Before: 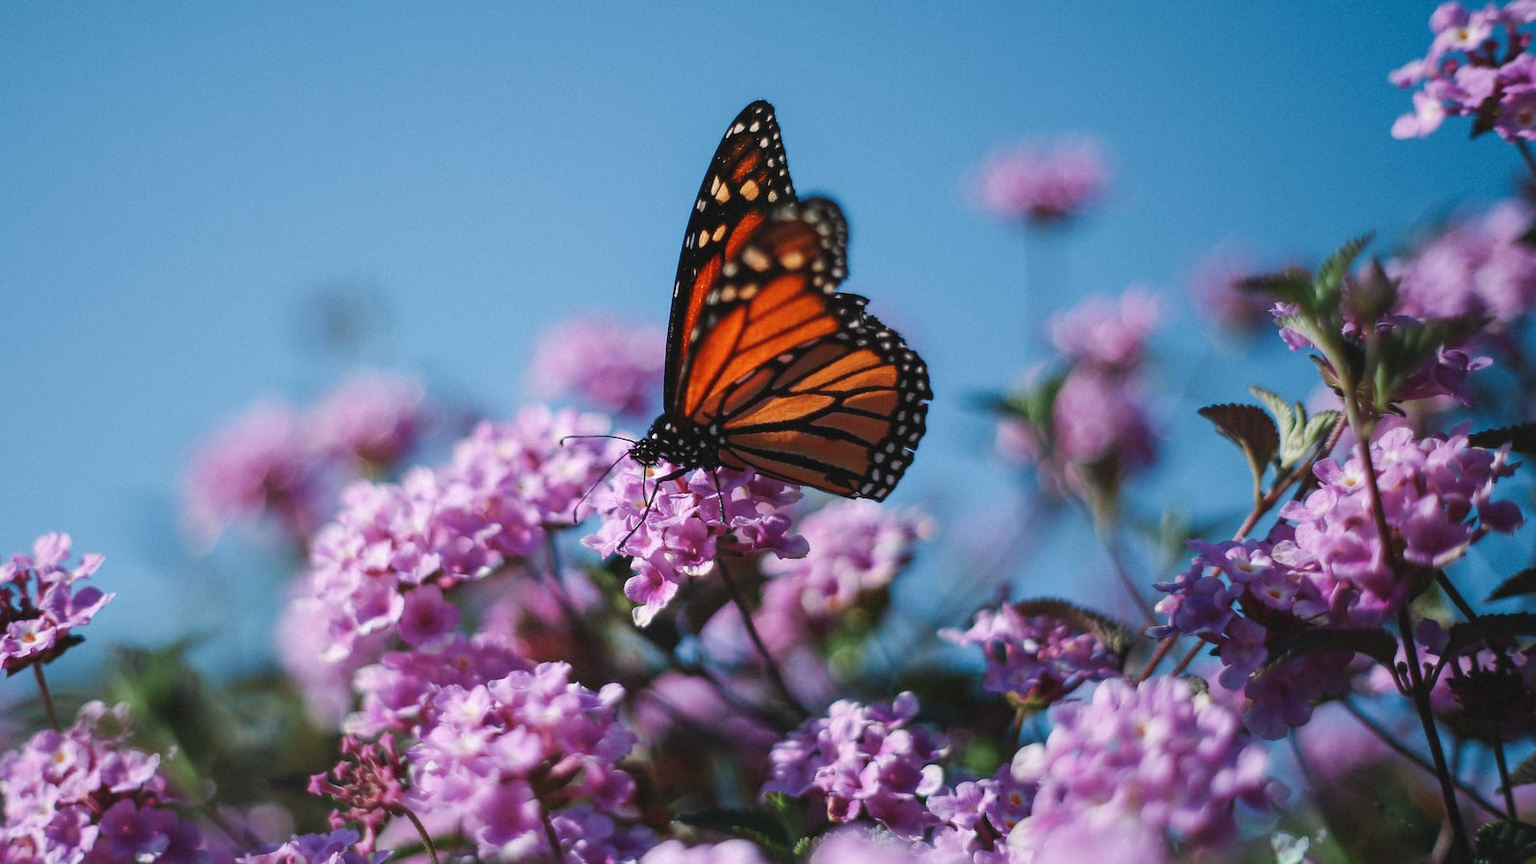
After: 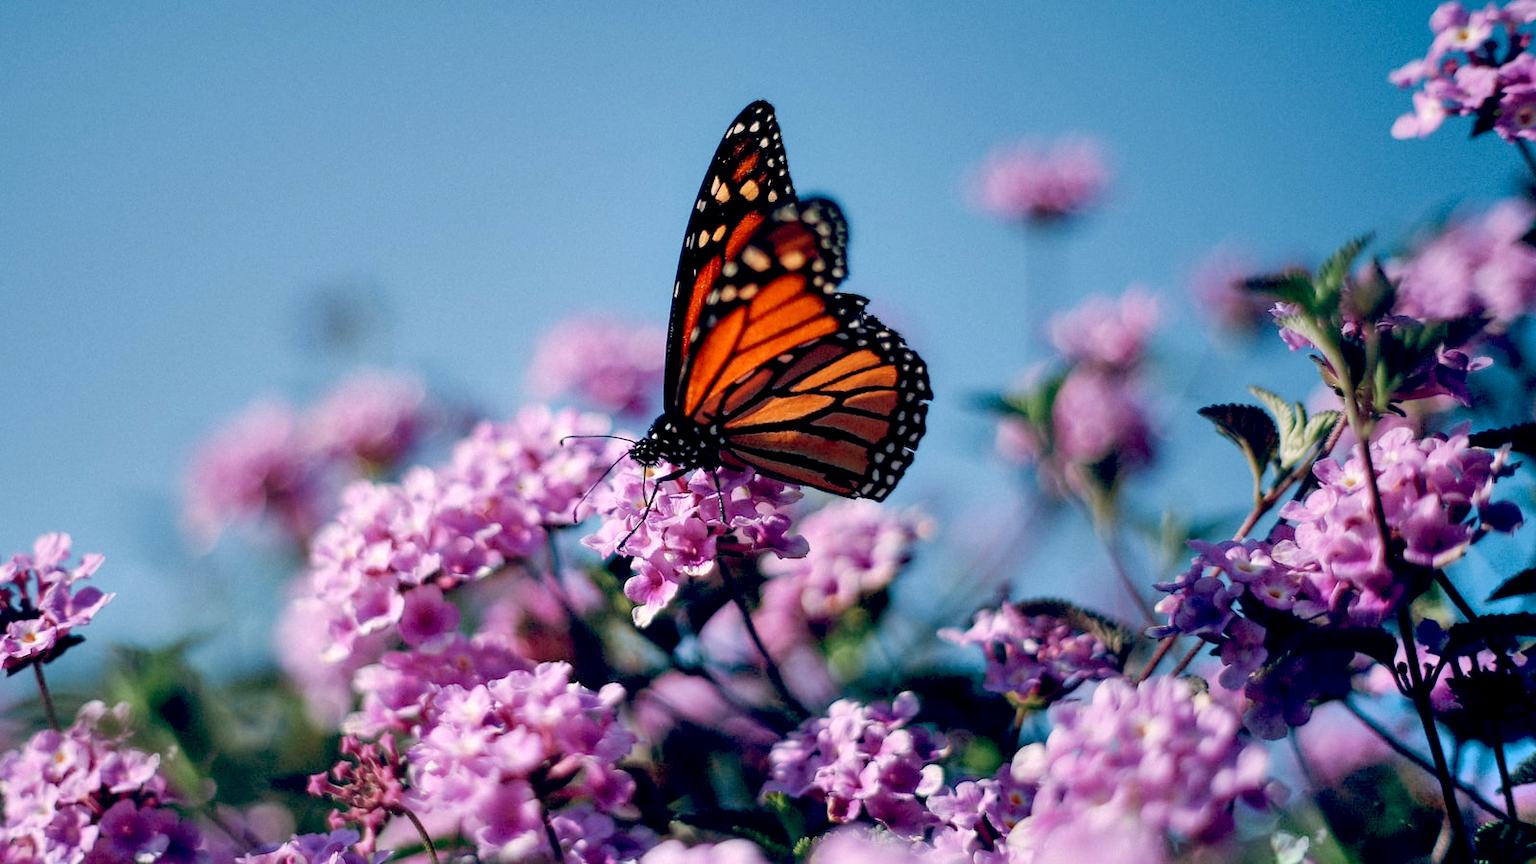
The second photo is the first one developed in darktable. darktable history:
exposure: exposure 0.2 EV, compensate highlight preservation false
color balance: lift [0.975, 0.993, 1, 1.015], gamma [1.1, 1, 1, 0.945], gain [1, 1.04, 1, 0.95]
shadows and highlights: soften with gaussian
